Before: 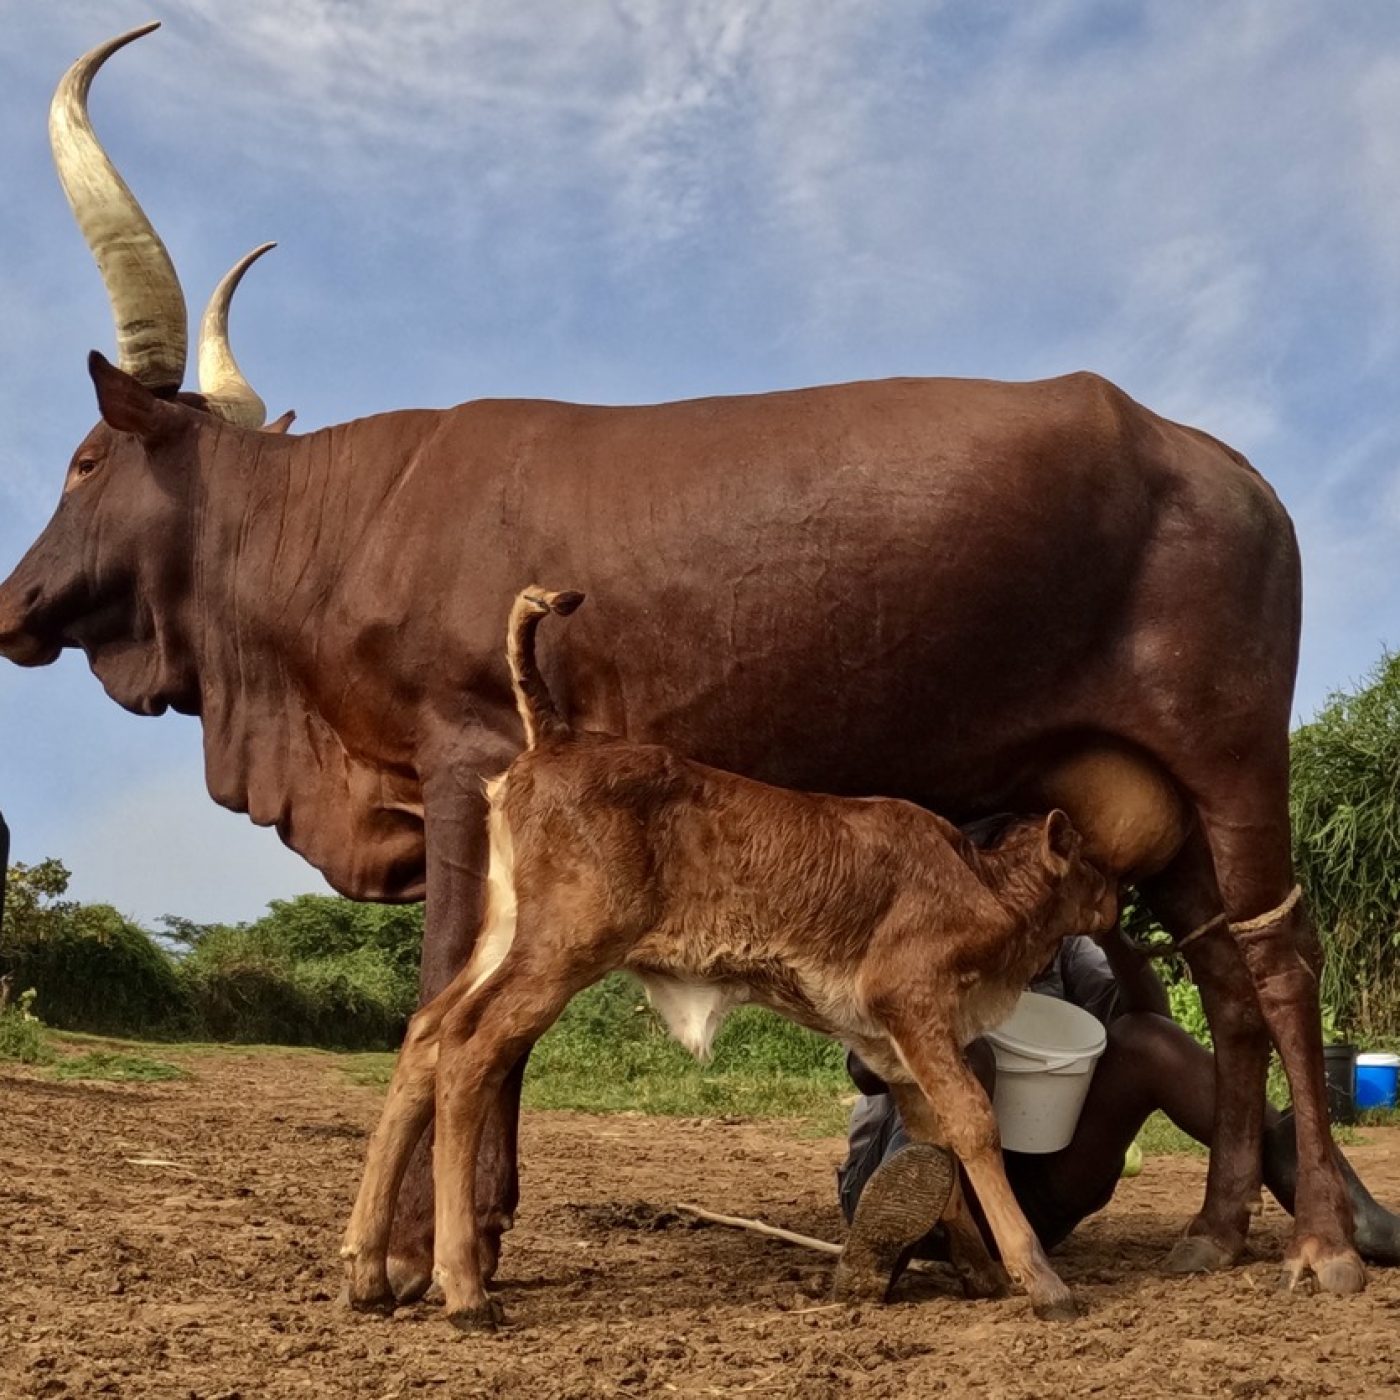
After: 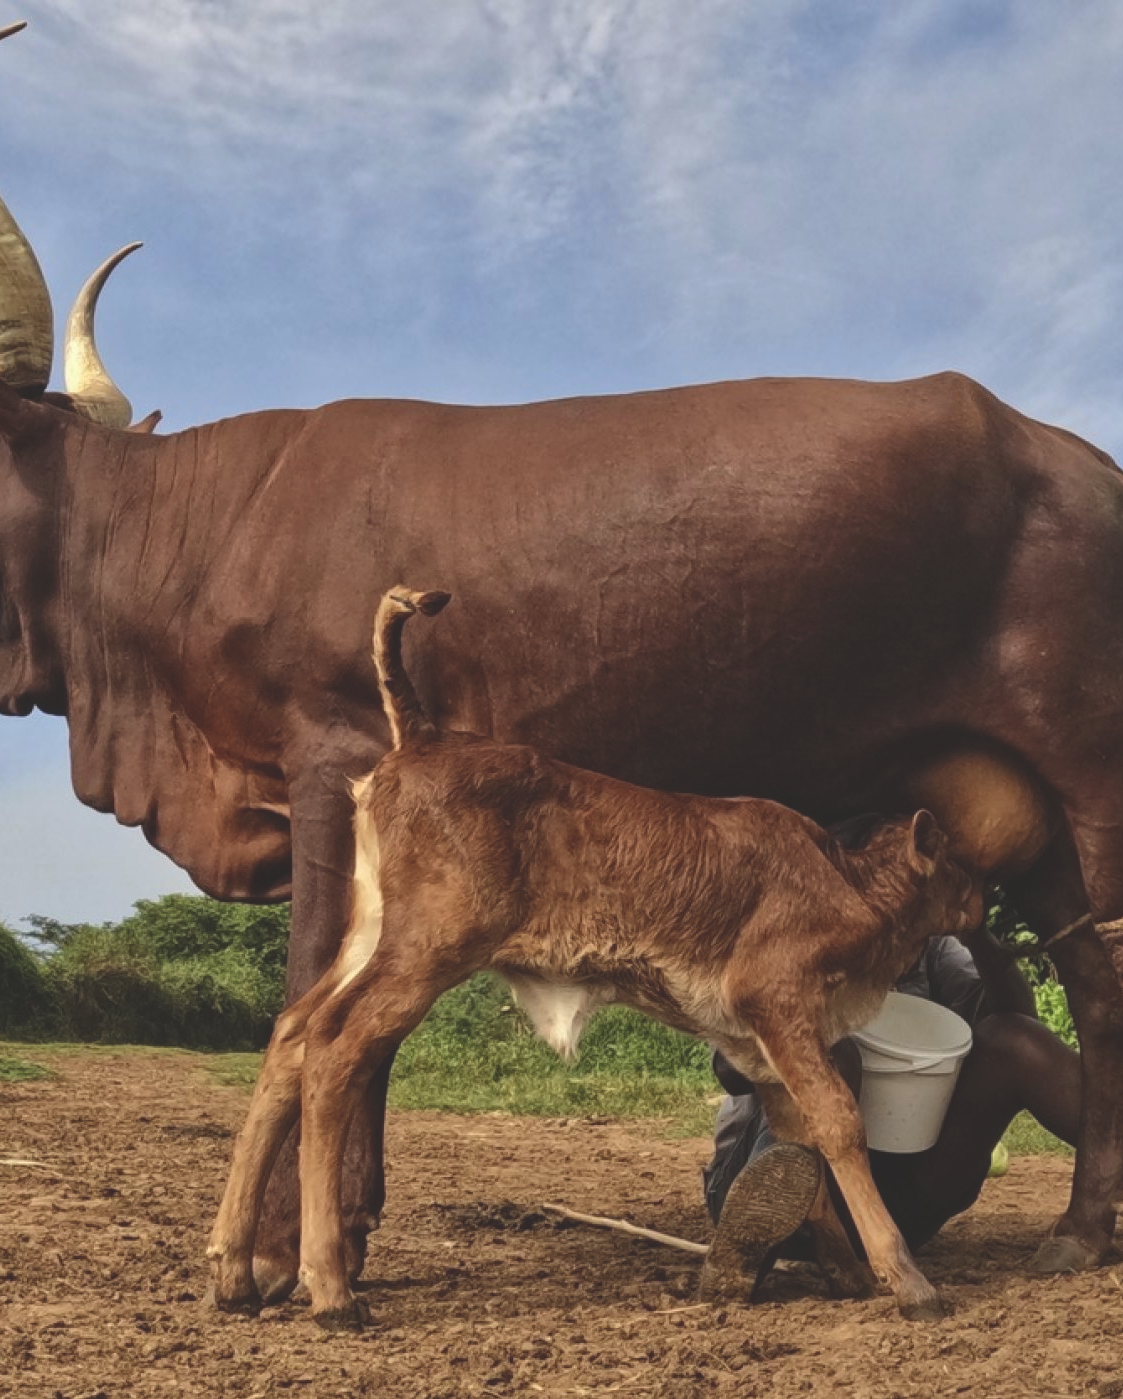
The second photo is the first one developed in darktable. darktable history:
exposure: black level correction -0.023, exposure -0.037 EV, compensate highlight preservation false
color correction: highlights a* -0.148, highlights b* 0.125
crop and rotate: left 9.613%, right 10.11%
